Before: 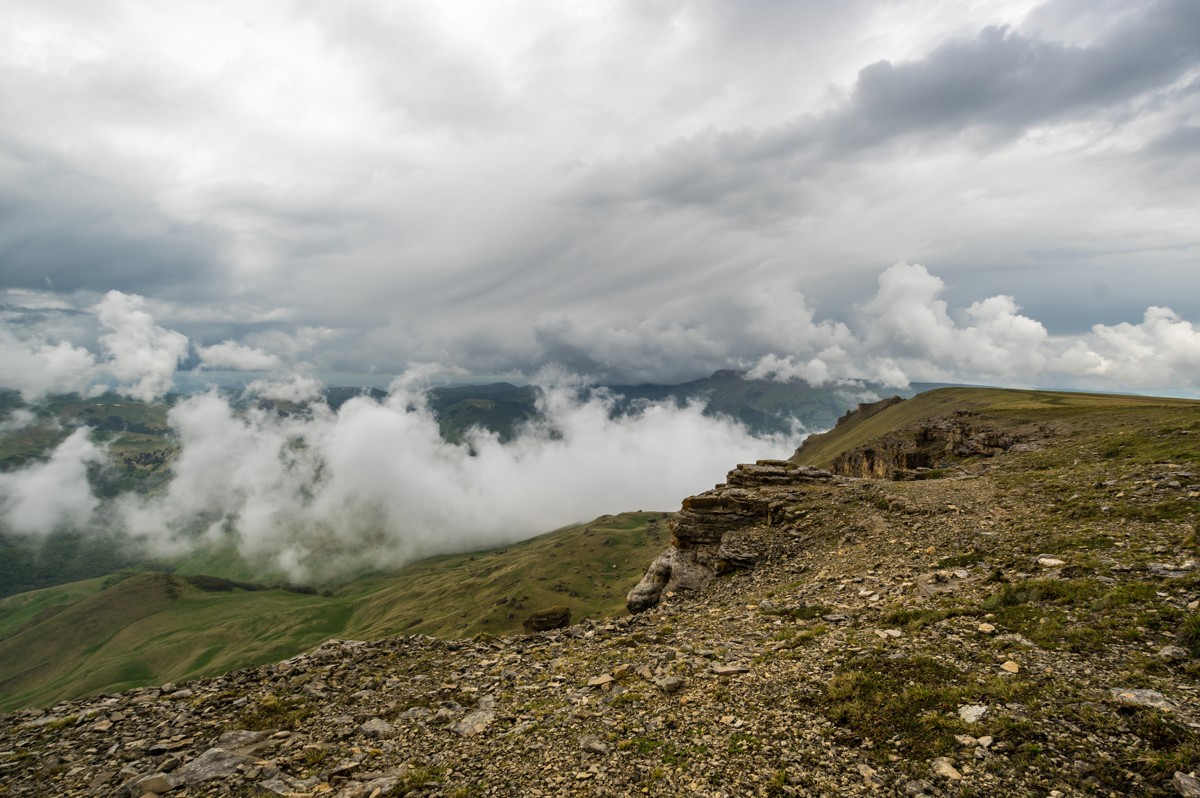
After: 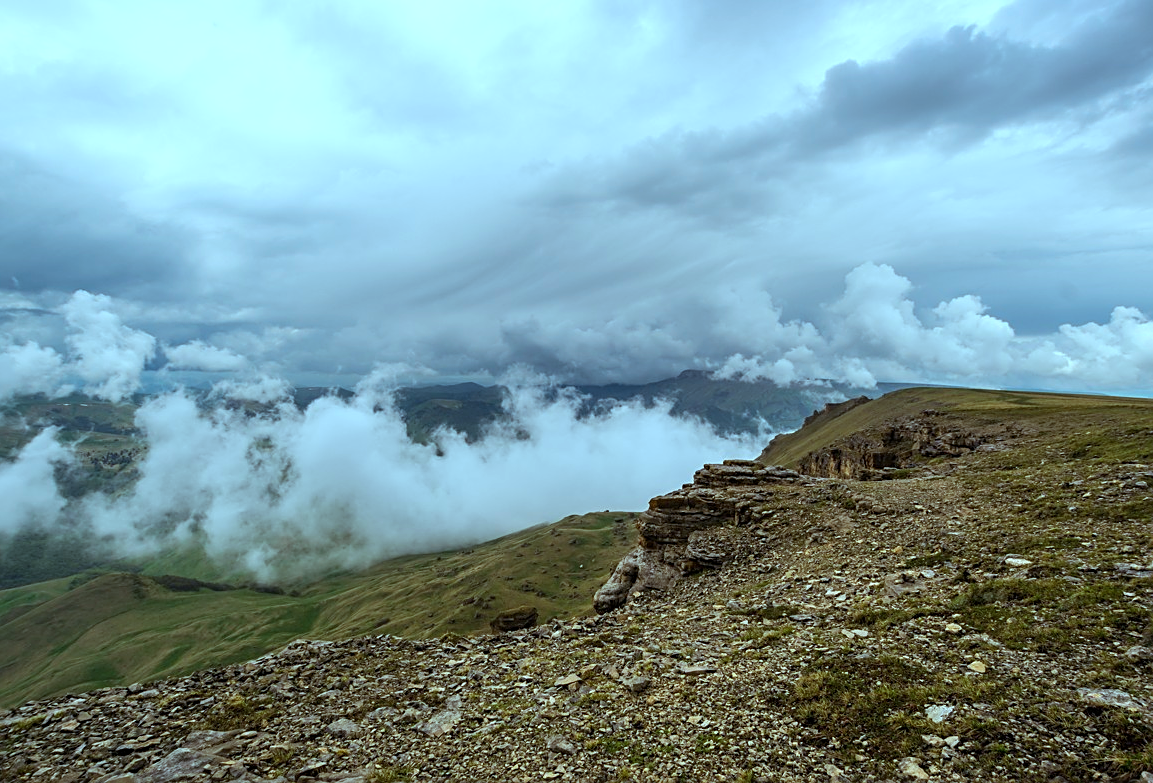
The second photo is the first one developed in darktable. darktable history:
color calibration: illuminant as shot in camera, x 0.37, y 0.382, temperature 4319.08 K
sharpen: on, module defaults
color balance rgb: highlights gain › chroma 4.016%, highlights gain › hue 201.1°, perceptual saturation grading › global saturation 0.851%, global vibrance 20%
crop and rotate: left 2.753%, right 1.132%, bottom 1.857%
